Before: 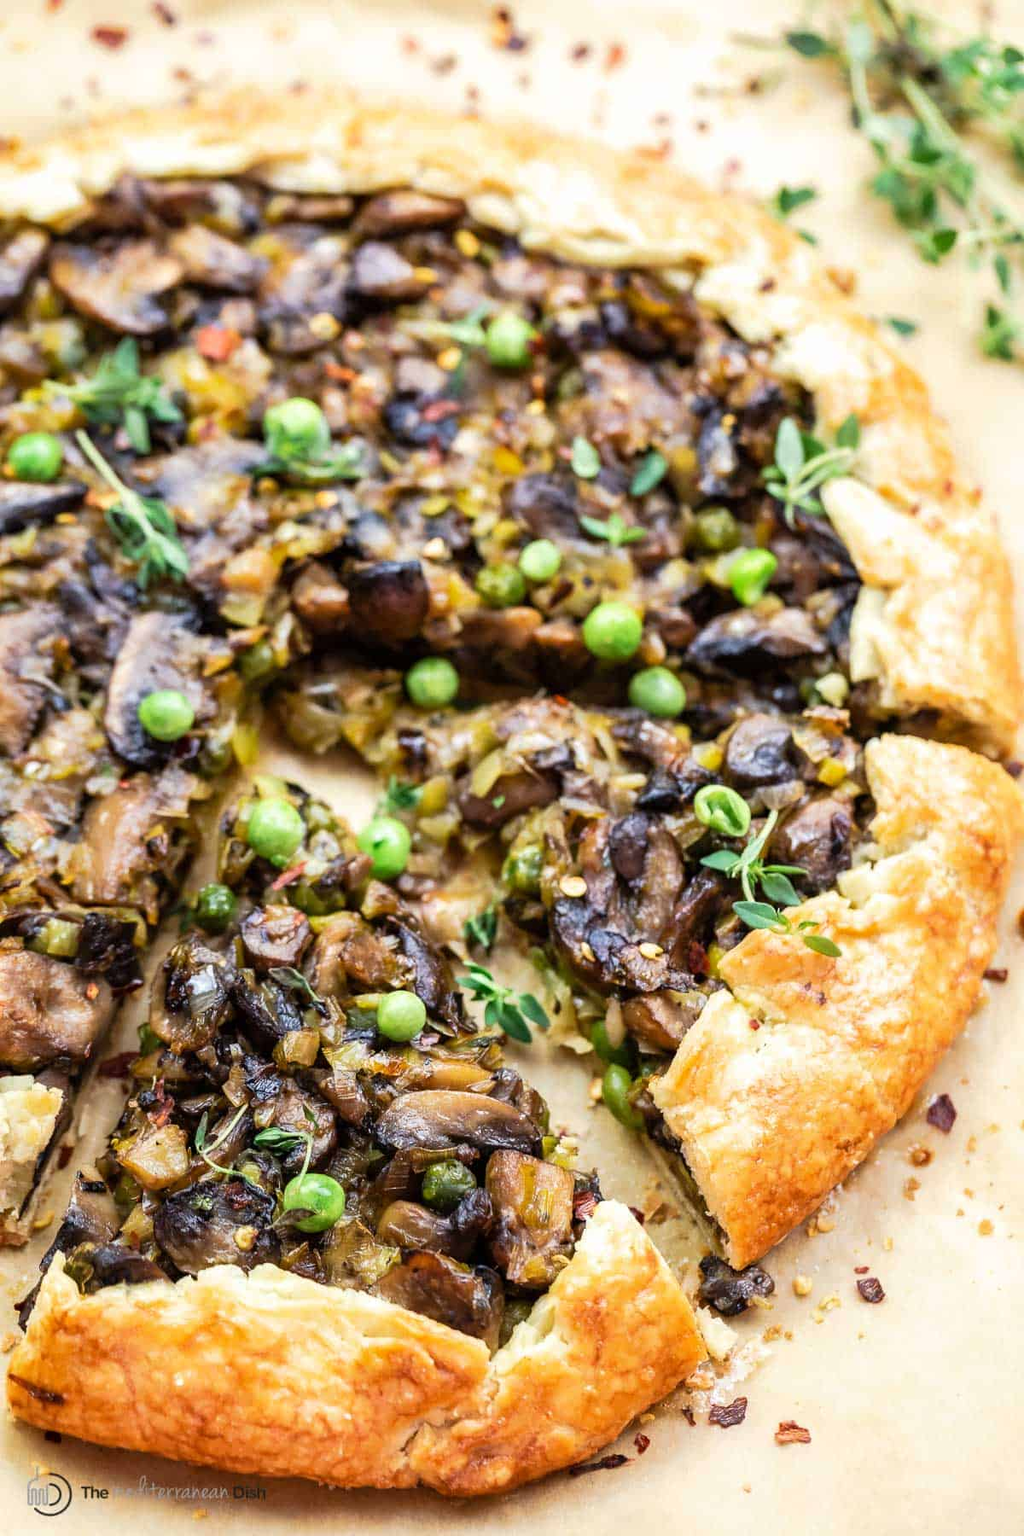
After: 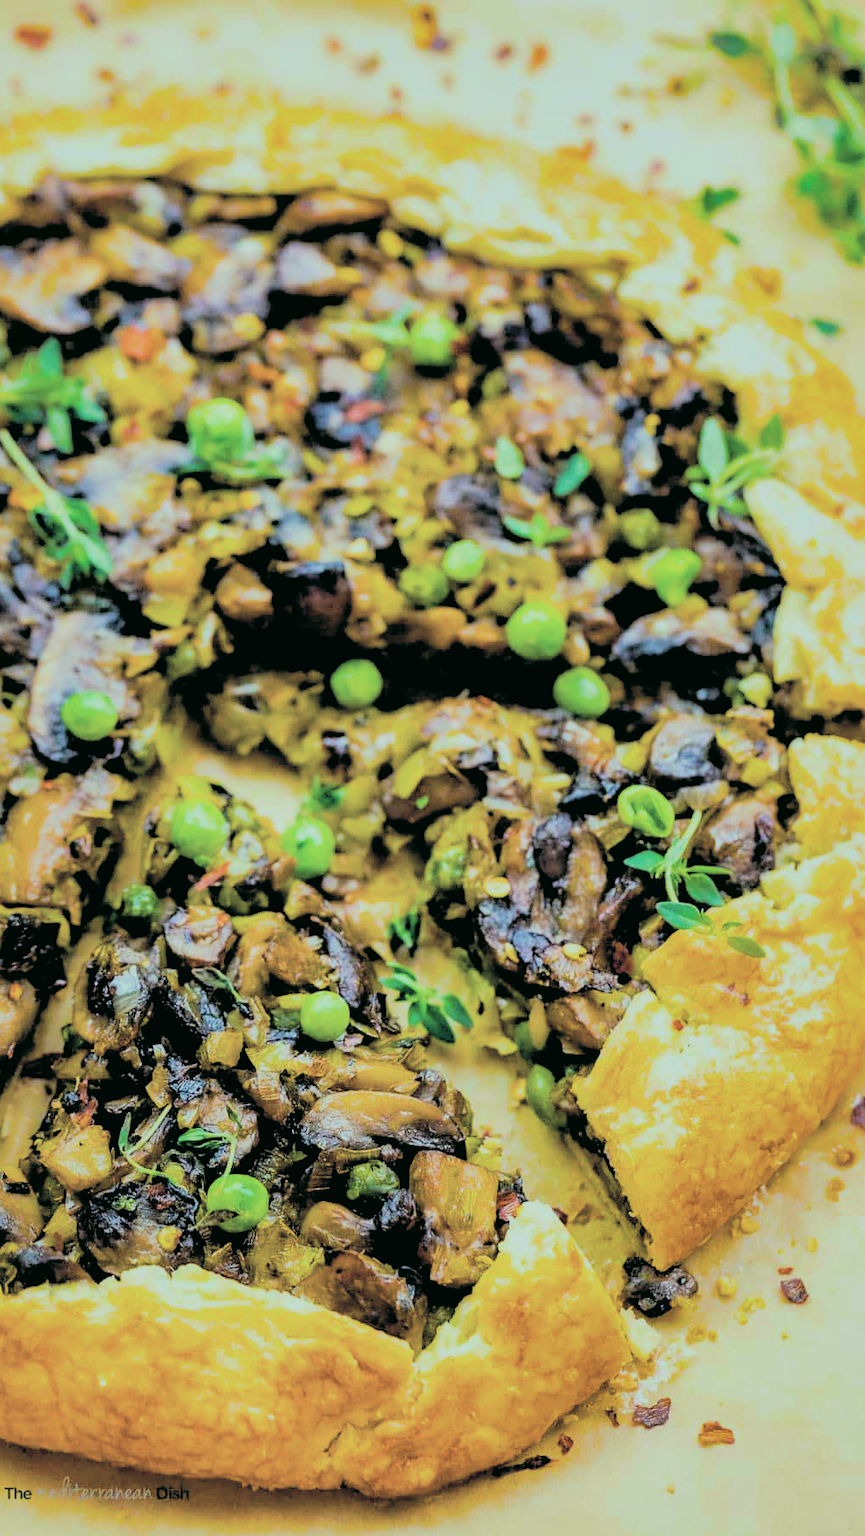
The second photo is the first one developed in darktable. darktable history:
crop: left 7.553%, right 7.873%
color balance rgb: global offset › chroma 0.096%, global offset › hue 251.21°, linear chroma grading › global chroma 0.269%, perceptual saturation grading › global saturation 75.891%, perceptual saturation grading › shadows -30.943%, global vibrance 42.242%
filmic rgb: black relative exposure -2.9 EV, white relative exposure 4.56 EV, hardness 1.69, contrast 1.237
color correction: highlights a* -7.46, highlights b* 1.33, shadows a* -3.79, saturation 1.4
shadows and highlights: on, module defaults
contrast brightness saturation: brightness 0.187, saturation -0.511
